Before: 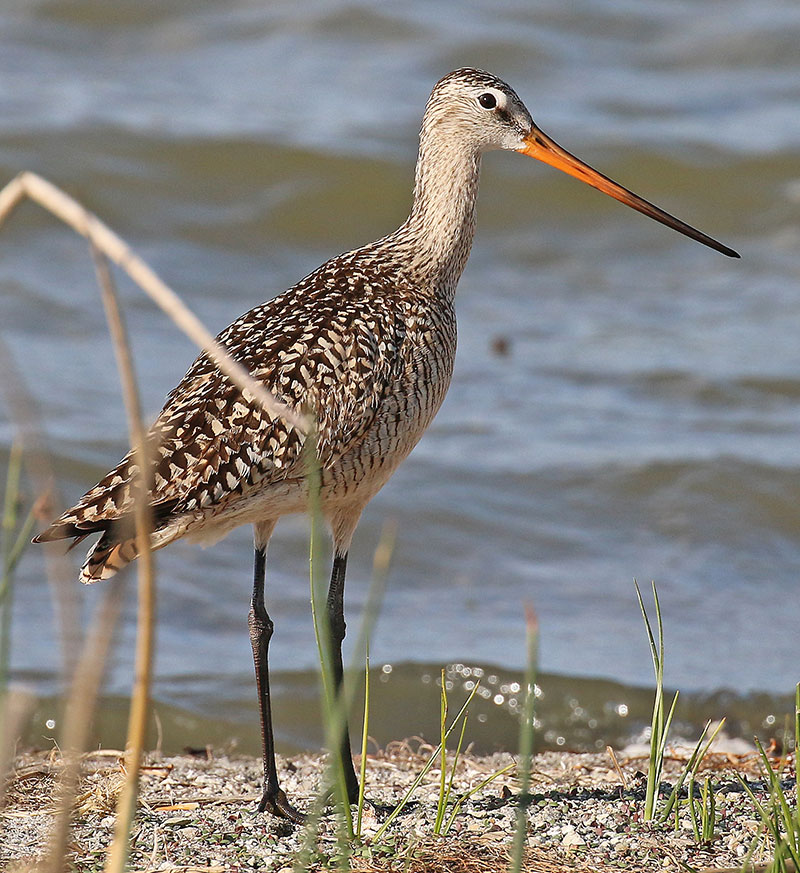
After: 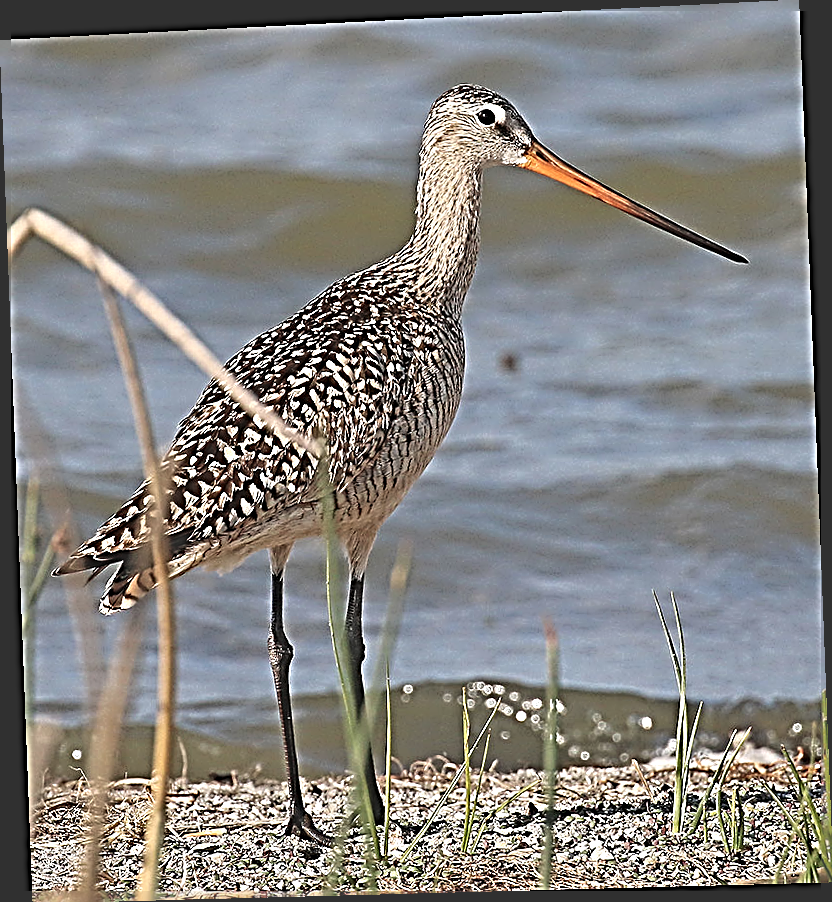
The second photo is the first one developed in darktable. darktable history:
rotate and perspective: rotation -2.22°, lens shift (horizontal) -0.022, automatic cropping off
exposure: black level correction -0.03, compensate highlight preservation false
sharpen: radius 4.001, amount 2
